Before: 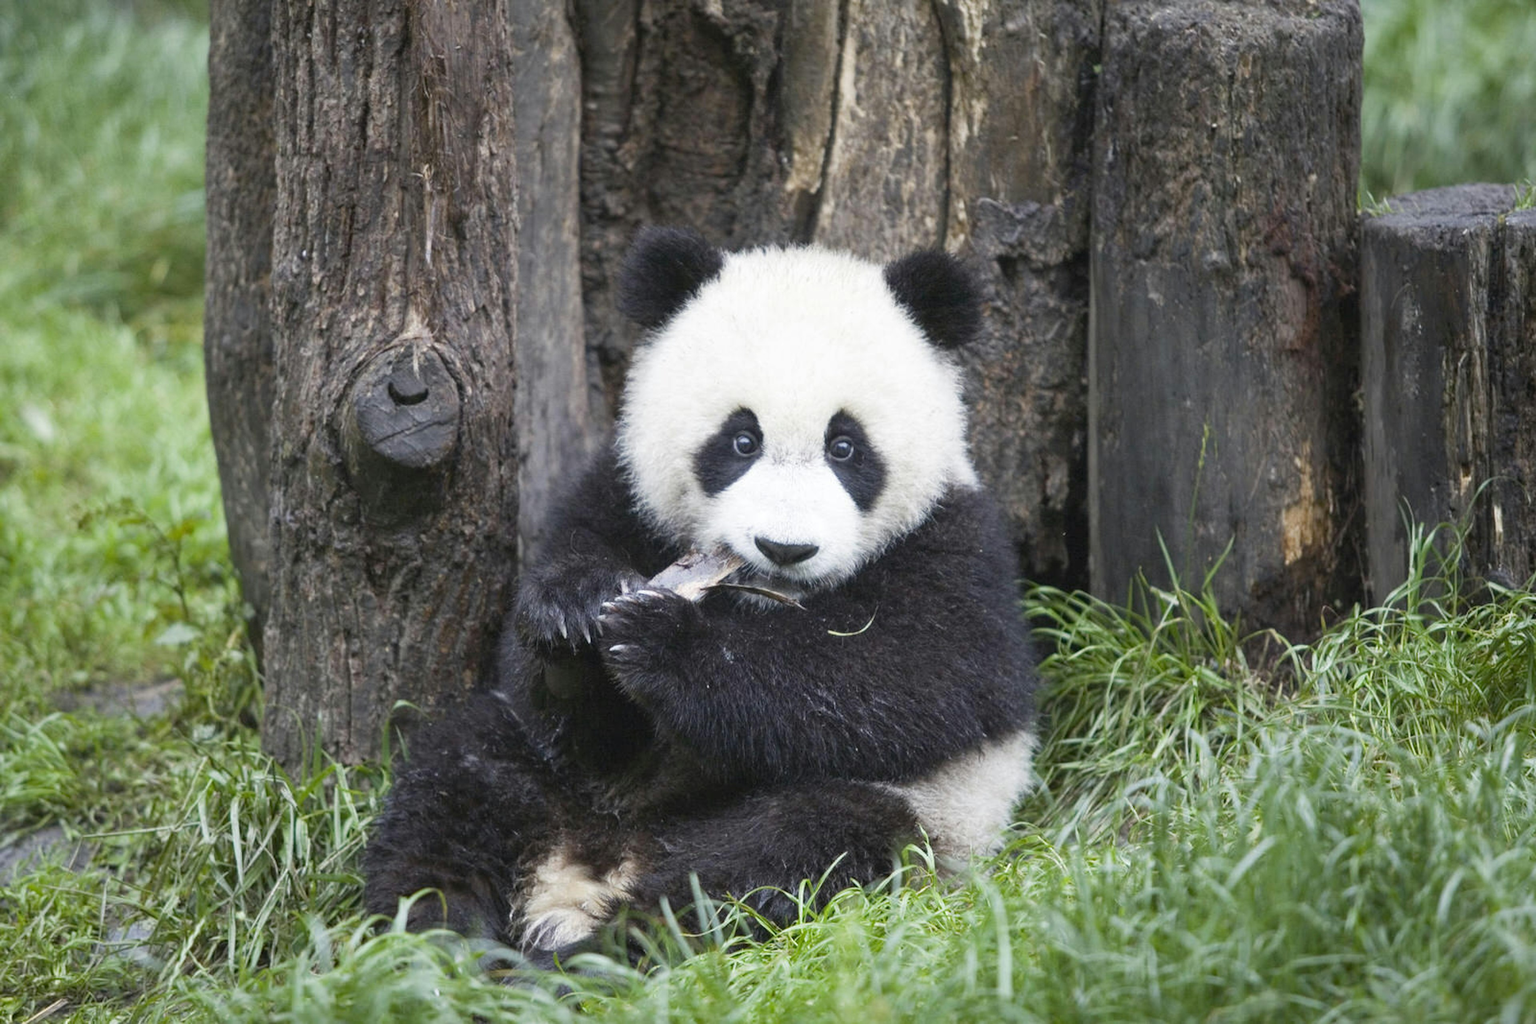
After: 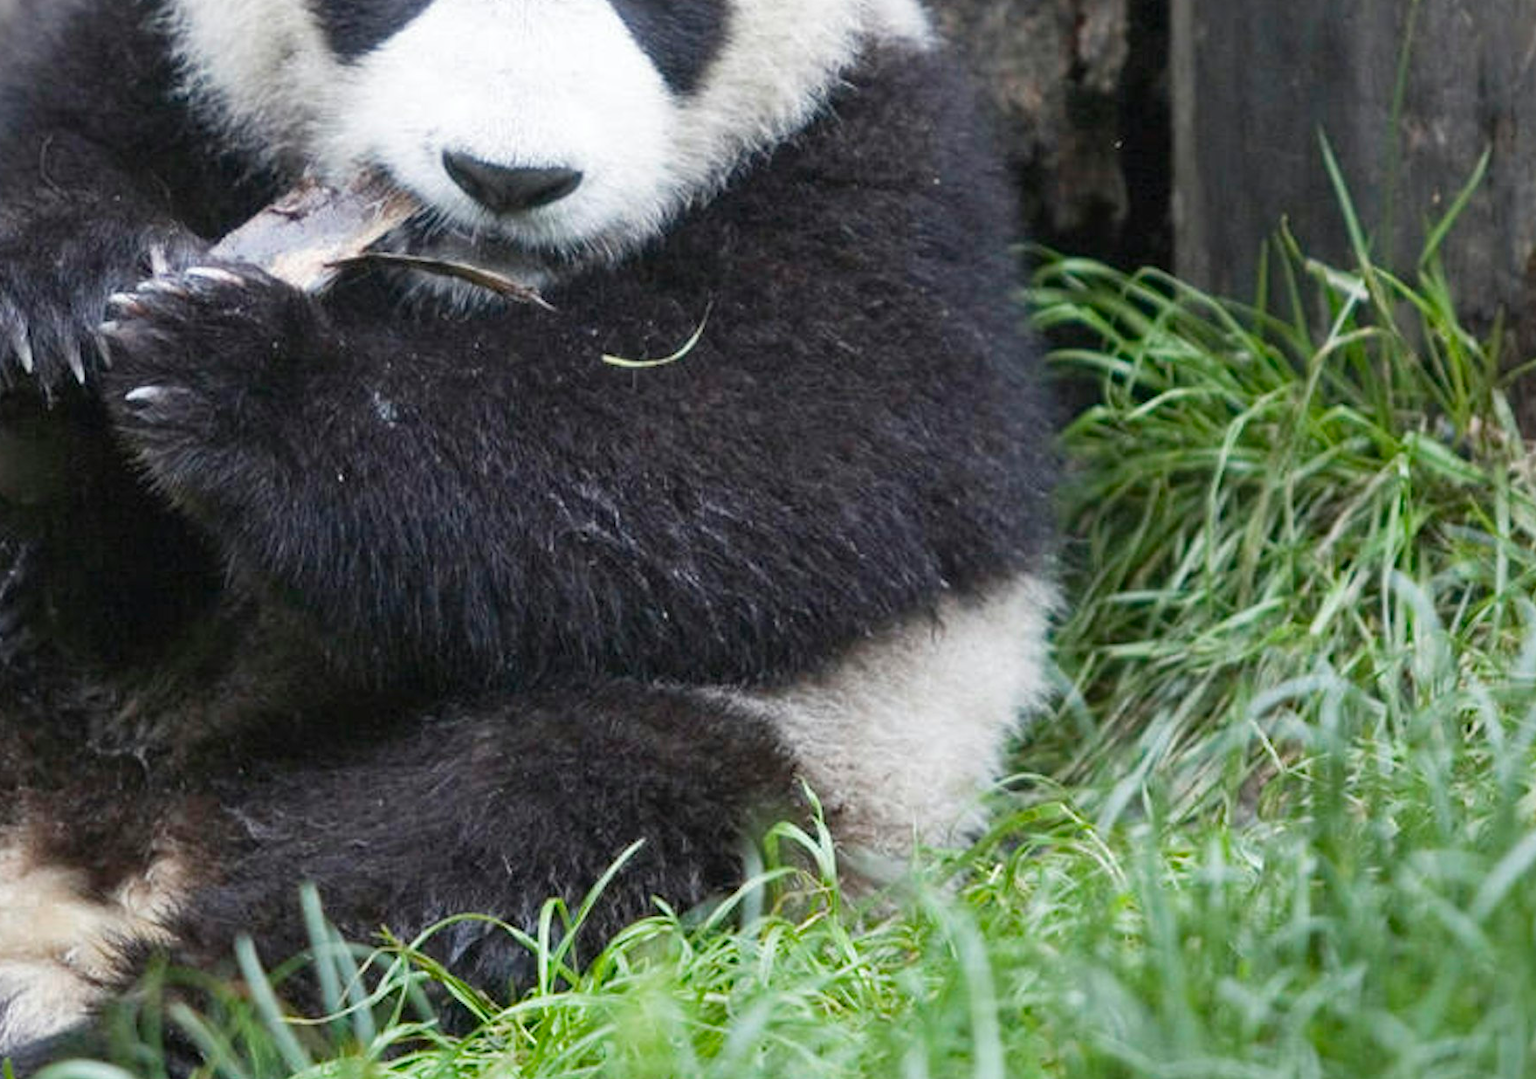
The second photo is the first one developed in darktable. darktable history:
crop: left 35.963%, top 45.687%, right 18.22%, bottom 6.042%
